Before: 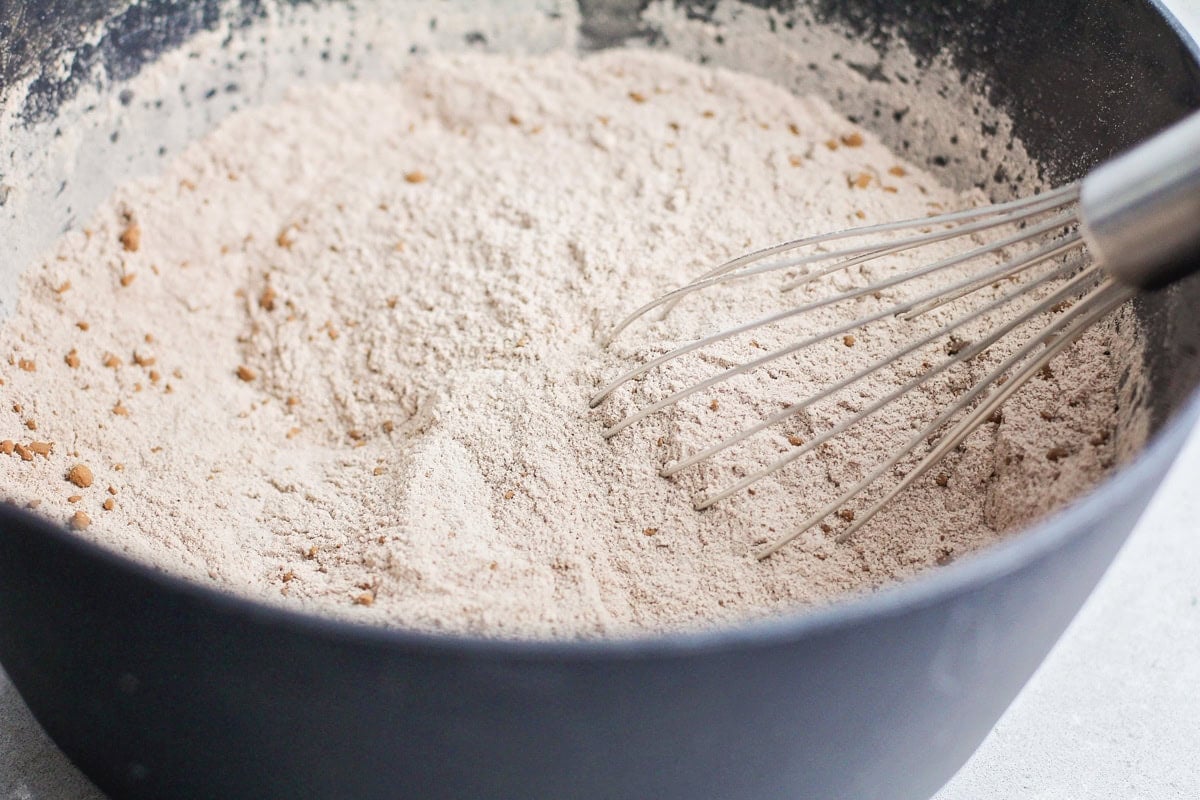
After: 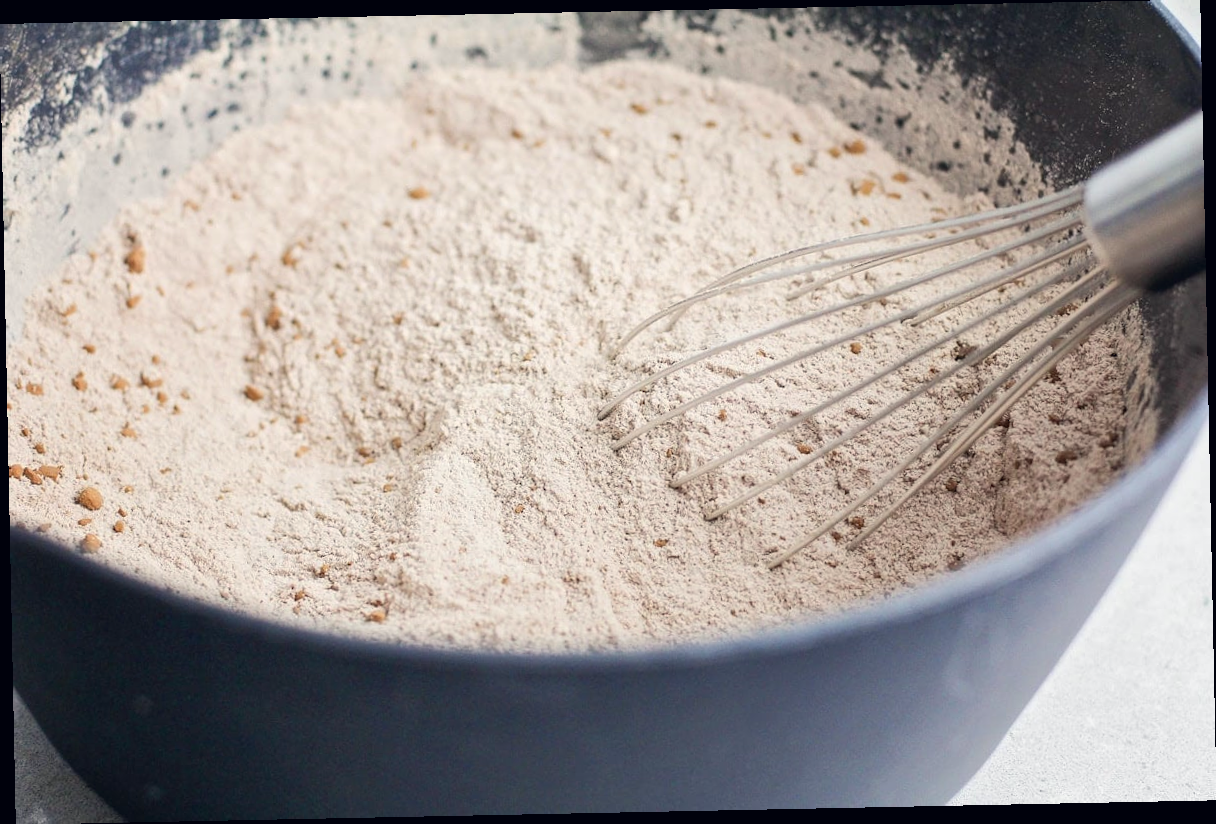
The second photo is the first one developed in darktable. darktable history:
rotate and perspective: rotation -1.17°, automatic cropping off
color correction: highlights a* 0.207, highlights b* 2.7, shadows a* -0.874, shadows b* -4.78
